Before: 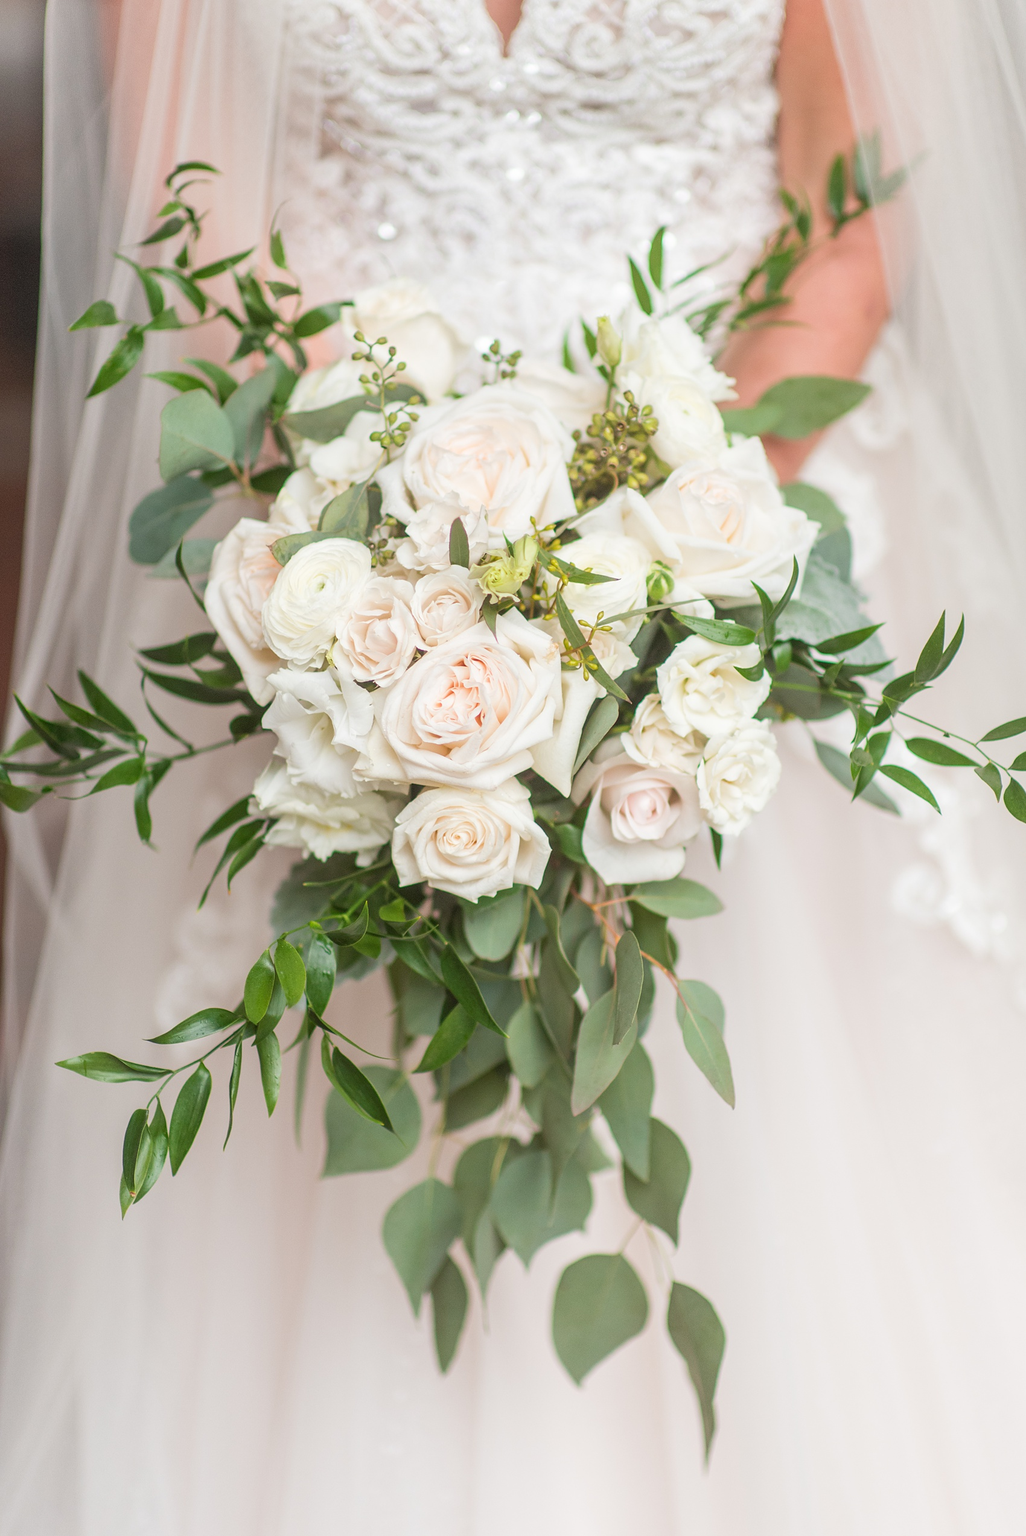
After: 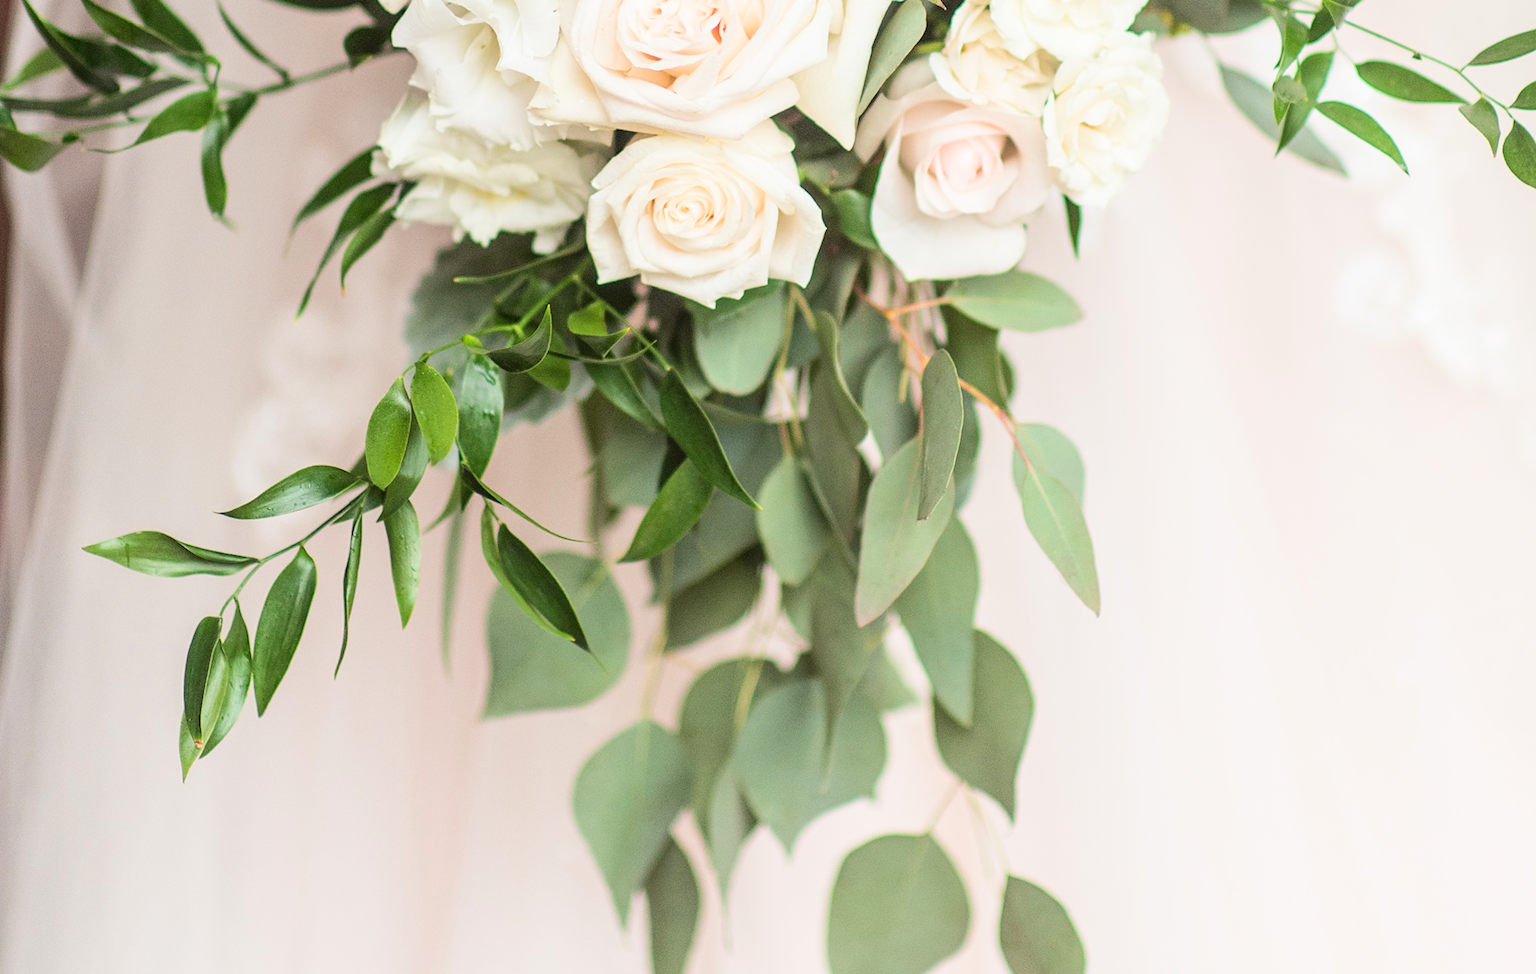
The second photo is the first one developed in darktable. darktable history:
base curve: curves: ch0 [(0, 0) (0.032, 0.025) (0.121, 0.166) (0.206, 0.329) (0.605, 0.79) (1, 1)]
crop: top 45.414%, bottom 12.194%
